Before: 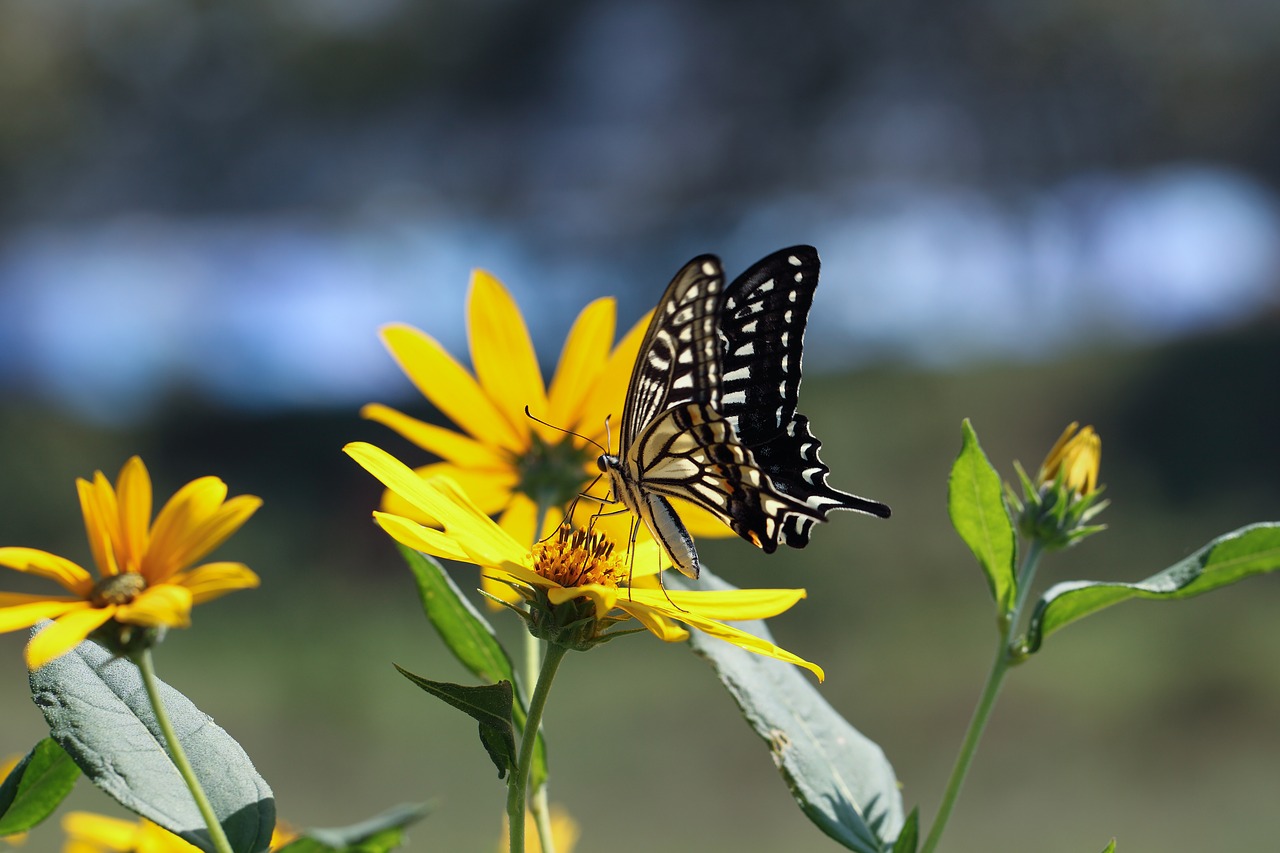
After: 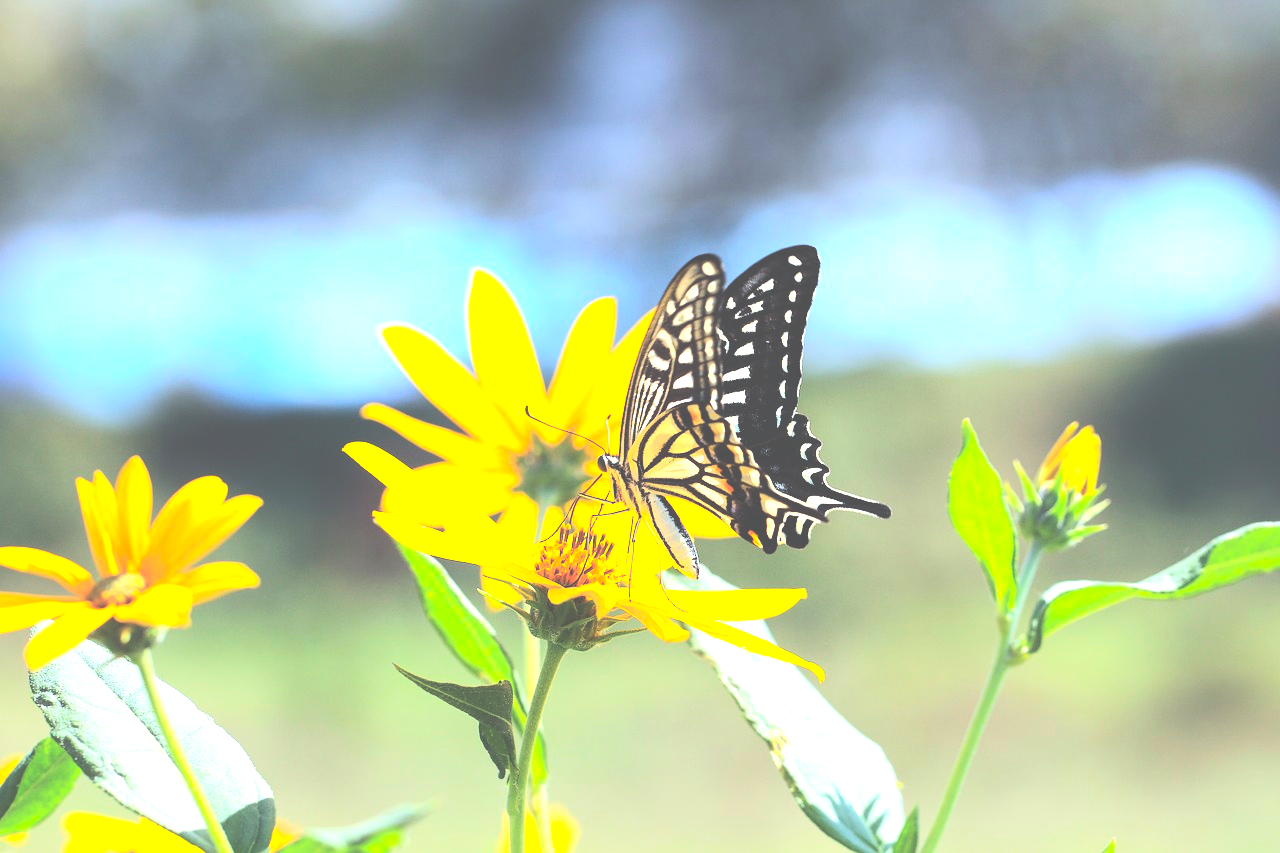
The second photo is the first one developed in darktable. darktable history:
contrast brightness saturation: contrast 0.237, brightness 0.252, saturation 0.389
color correction: highlights a* -0.284, highlights b* -0.133
exposure: black level correction -0.023, exposure 1.396 EV, compensate exposure bias true, compensate highlight preservation false
tone equalizer: -8 EV -0.001 EV, -7 EV 0.001 EV, -6 EV -0.002 EV, -5 EV -0.011 EV, -4 EV -0.072 EV, -3 EV -0.206 EV, -2 EV -0.239 EV, -1 EV 0.114 EV, +0 EV 0.311 EV
